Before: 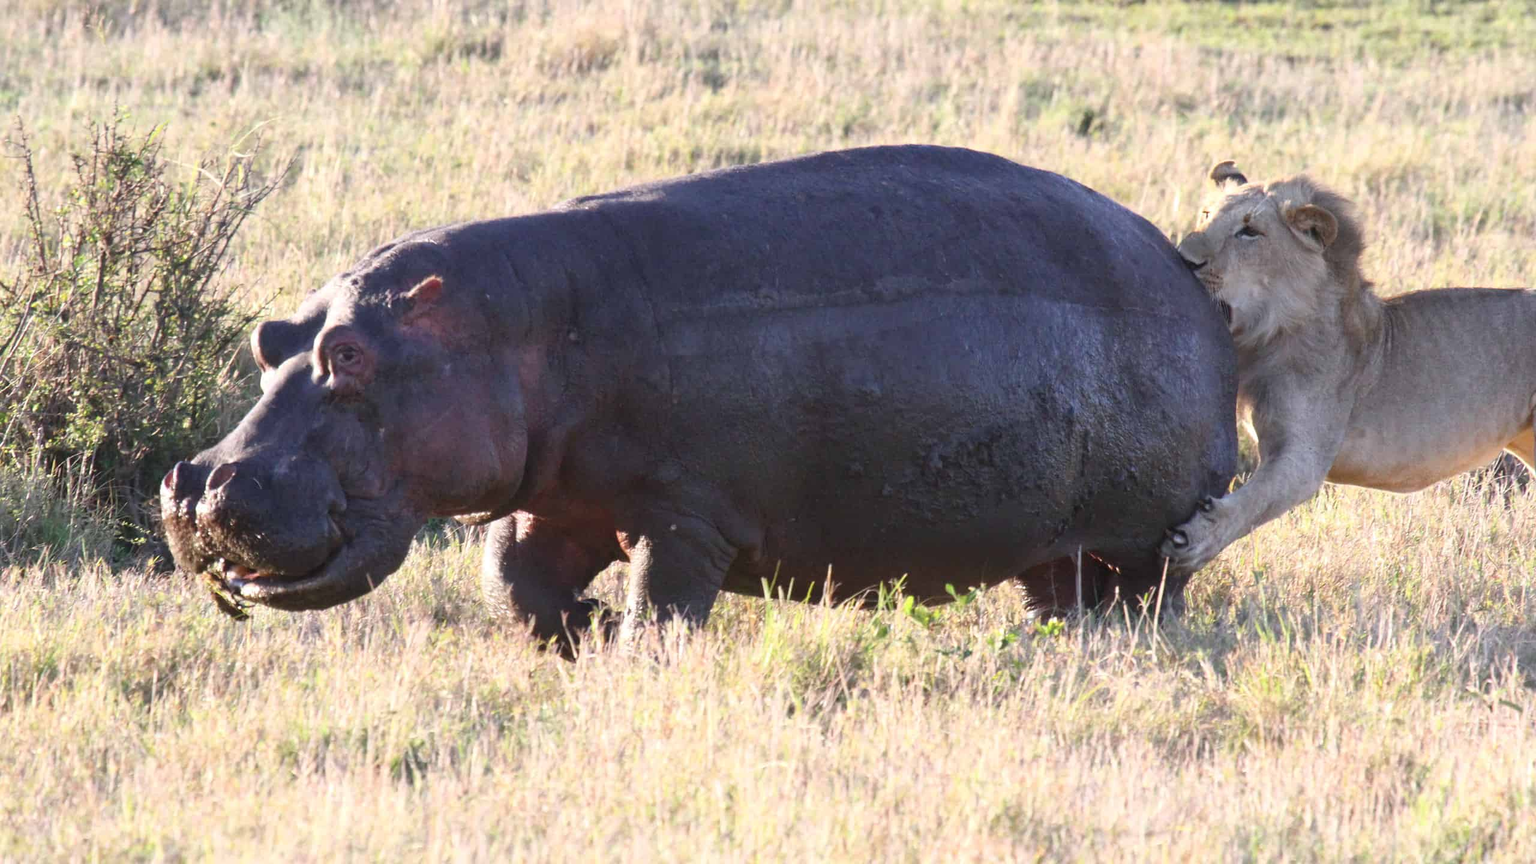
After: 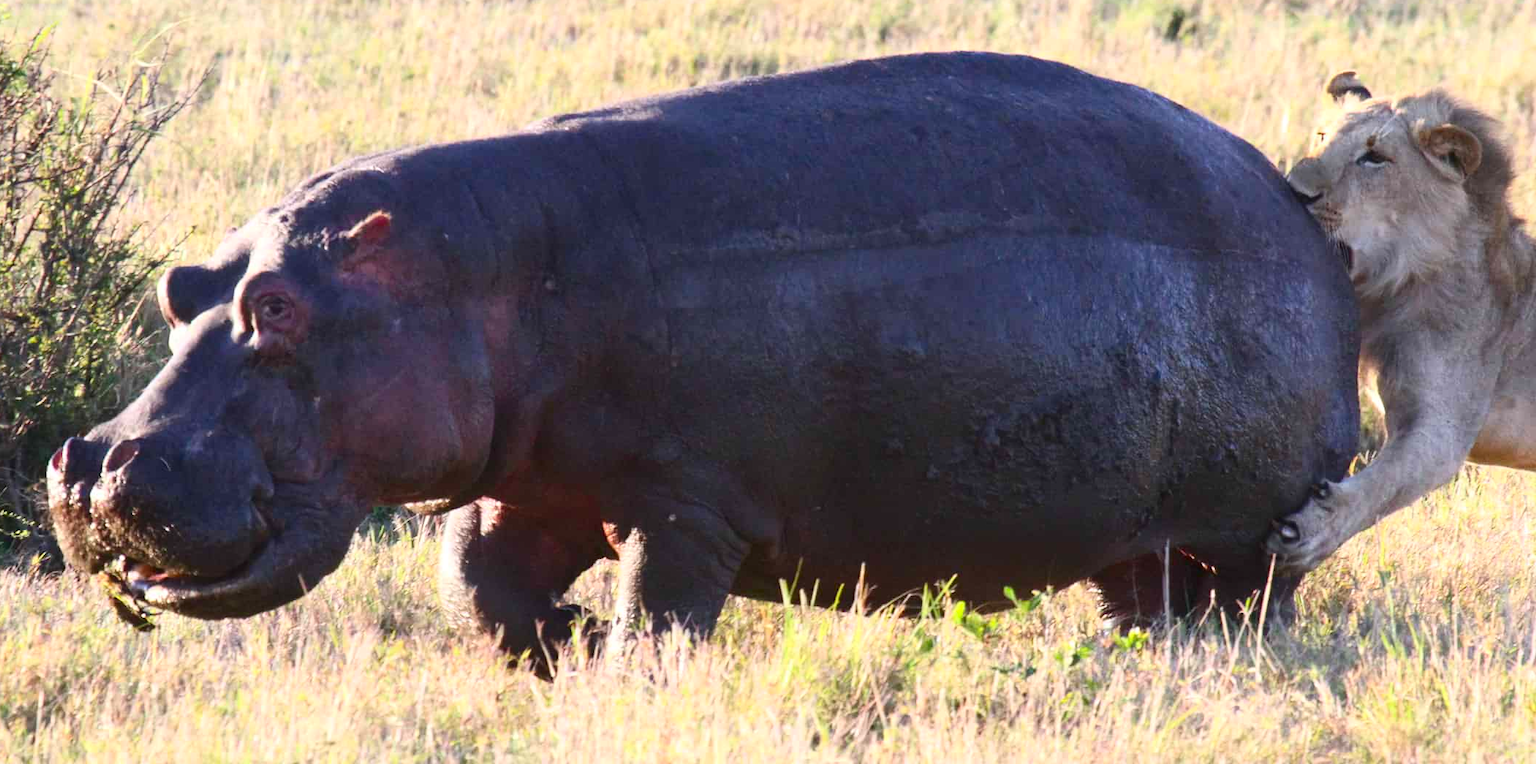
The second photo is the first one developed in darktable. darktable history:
crop: left 7.935%, top 11.941%, right 9.988%, bottom 15.419%
contrast brightness saturation: contrast 0.17, saturation 0.325
